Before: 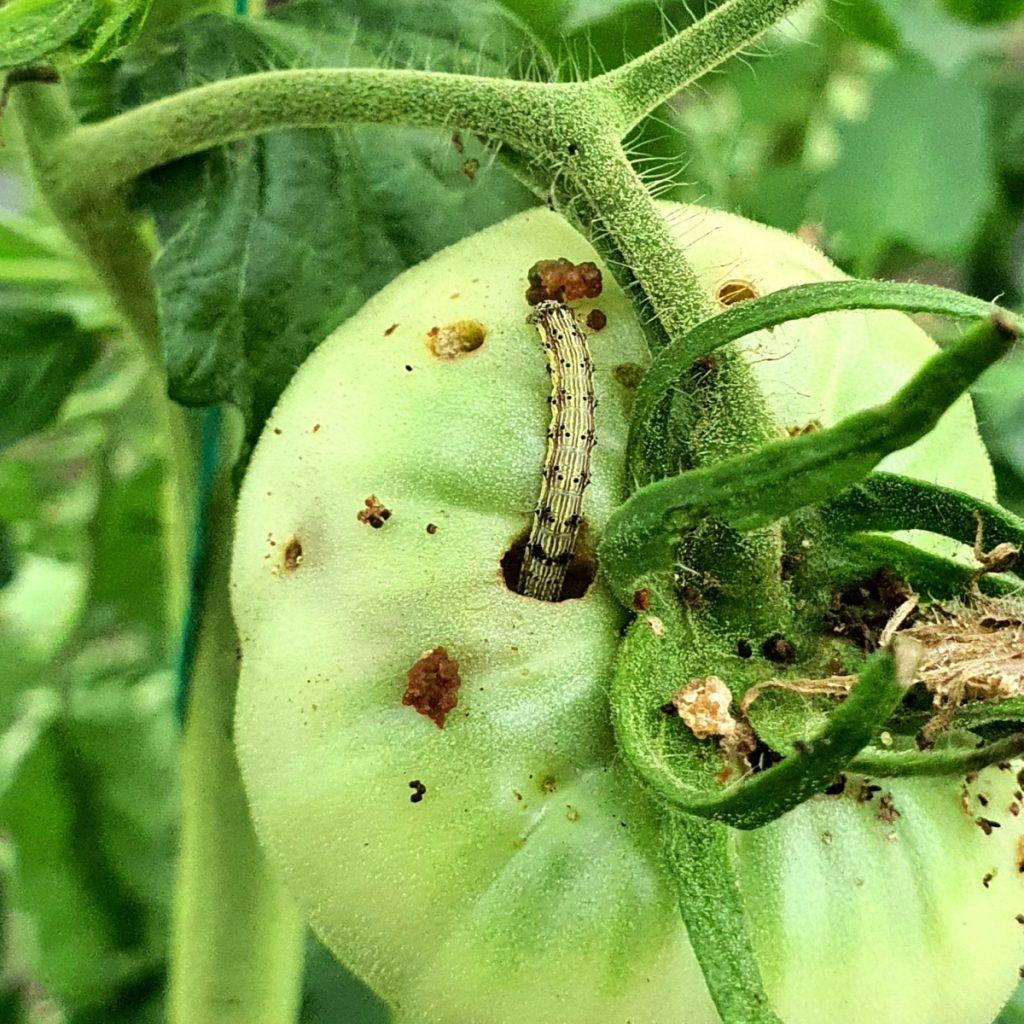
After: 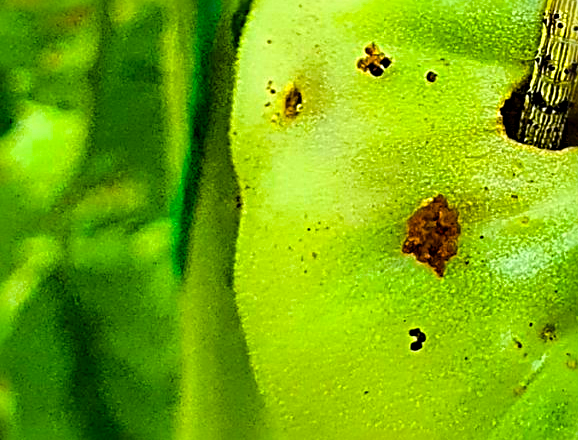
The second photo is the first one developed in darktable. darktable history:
sharpen: radius 3.702, amount 0.936
color balance rgb: perceptual saturation grading › global saturation 98.84%
crop: top 44.21%, right 43.497%, bottom 12.78%
